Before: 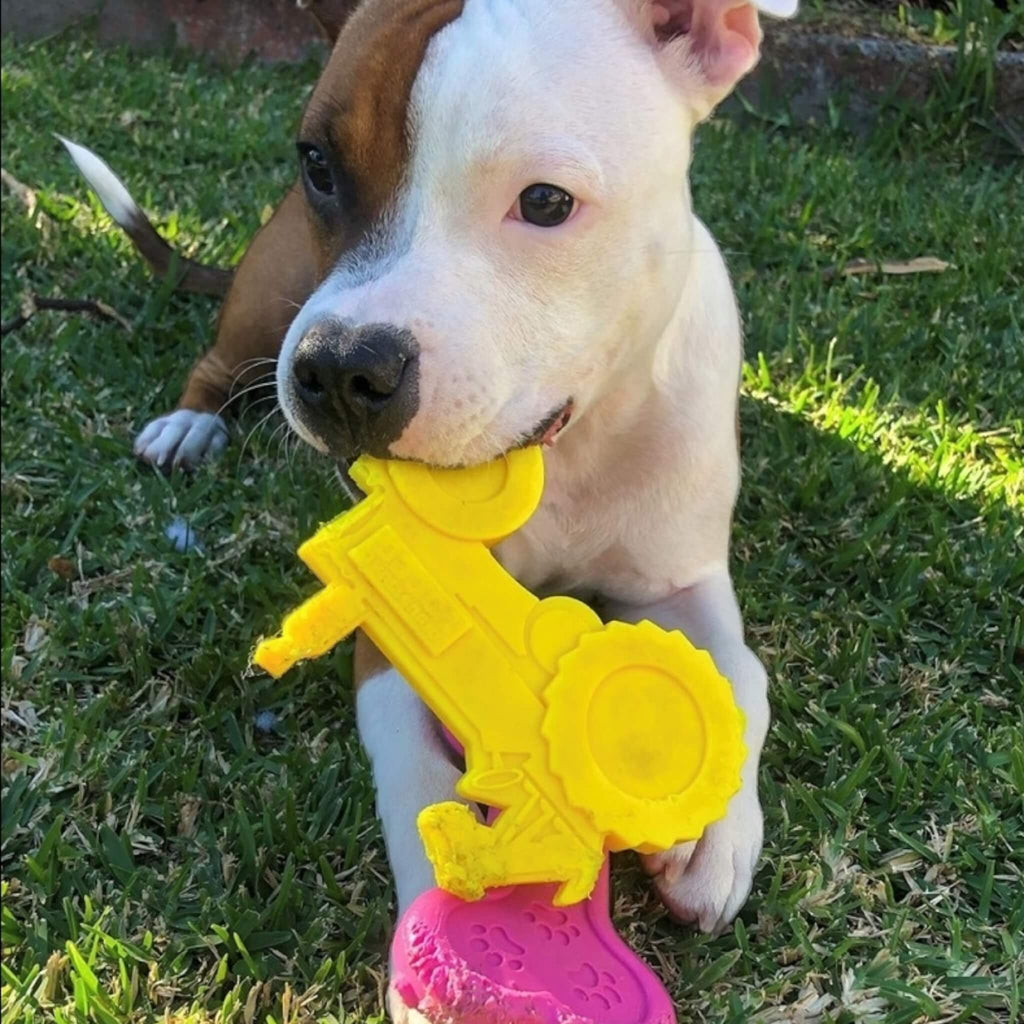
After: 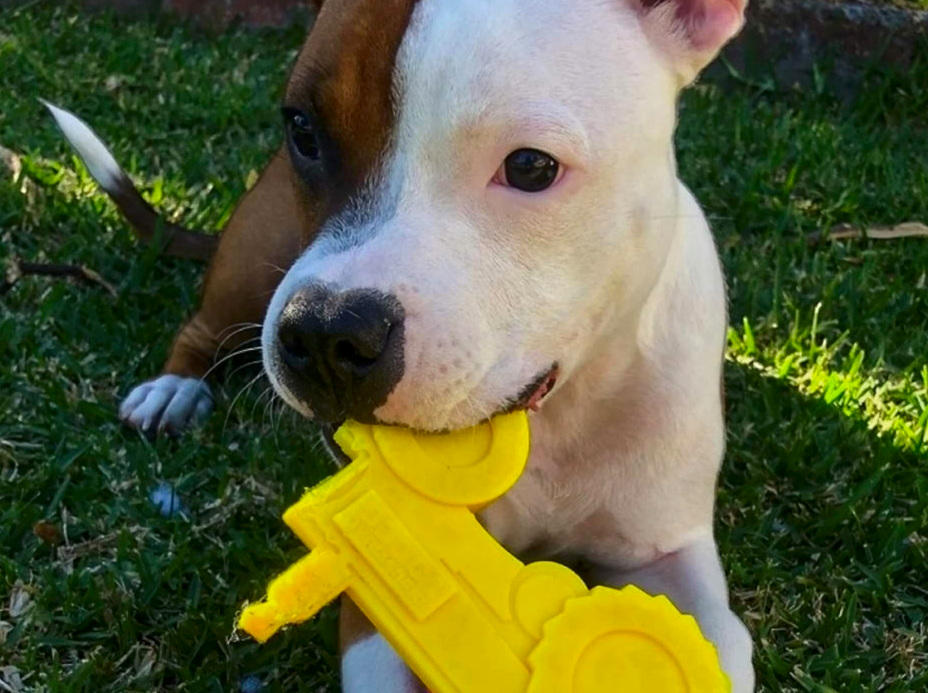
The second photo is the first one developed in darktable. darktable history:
sharpen: radius 5.325, amount 0.312, threshold 26.433
crop: left 1.509%, top 3.452%, right 7.696%, bottom 28.452%
contrast brightness saturation: contrast 0.12, brightness -0.12, saturation 0.2
exposure: exposure -0.21 EV, compensate highlight preservation false
